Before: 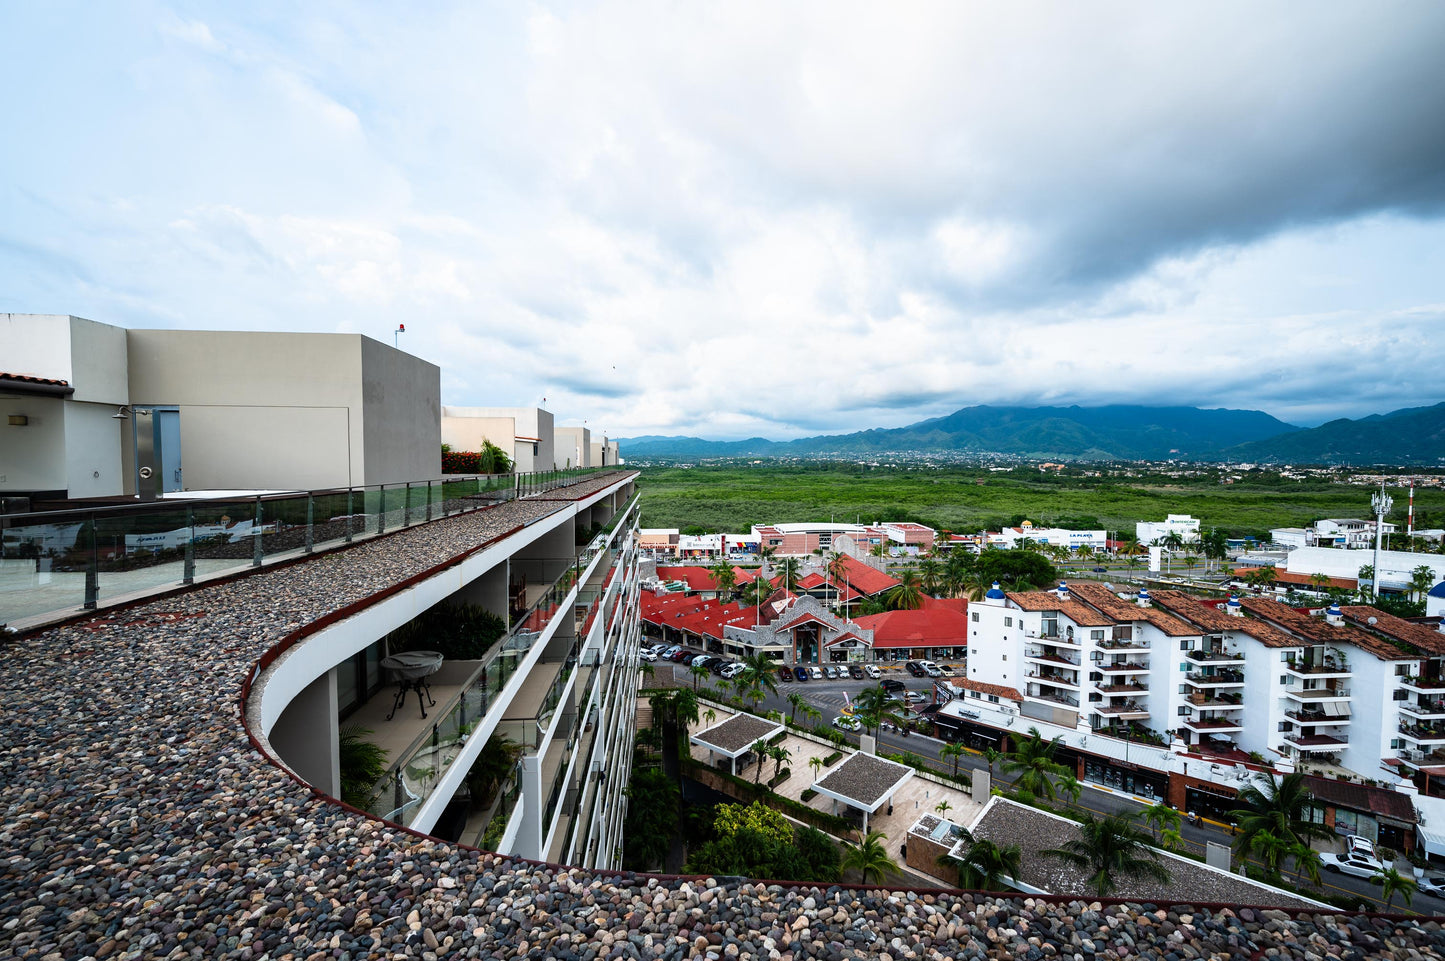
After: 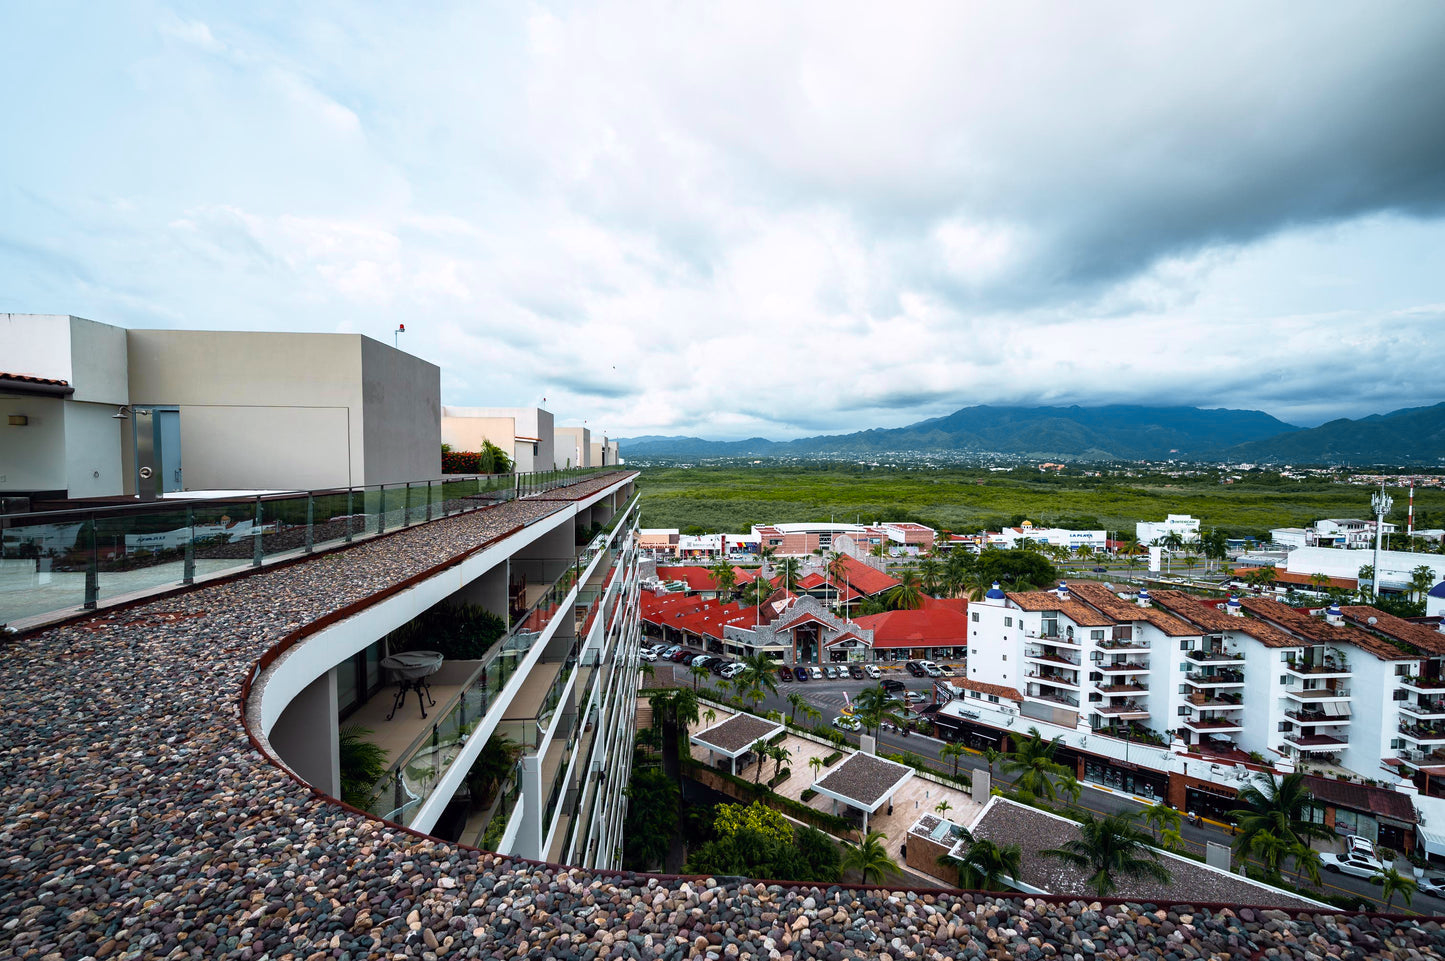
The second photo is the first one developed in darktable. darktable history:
tone curve: curves: ch0 [(0, 0) (0.15, 0.17) (0.452, 0.437) (0.611, 0.588) (0.751, 0.749) (1, 1)]; ch1 [(0, 0) (0.325, 0.327) (0.413, 0.442) (0.475, 0.467) (0.512, 0.522) (0.541, 0.55) (0.617, 0.612) (0.695, 0.697) (1, 1)]; ch2 [(0, 0) (0.386, 0.397) (0.452, 0.459) (0.505, 0.498) (0.536, 0.546) (0.574, 0.571) (0.633, 0.653) (1, 1)], color space Lab, independent channels, preserve colors none
